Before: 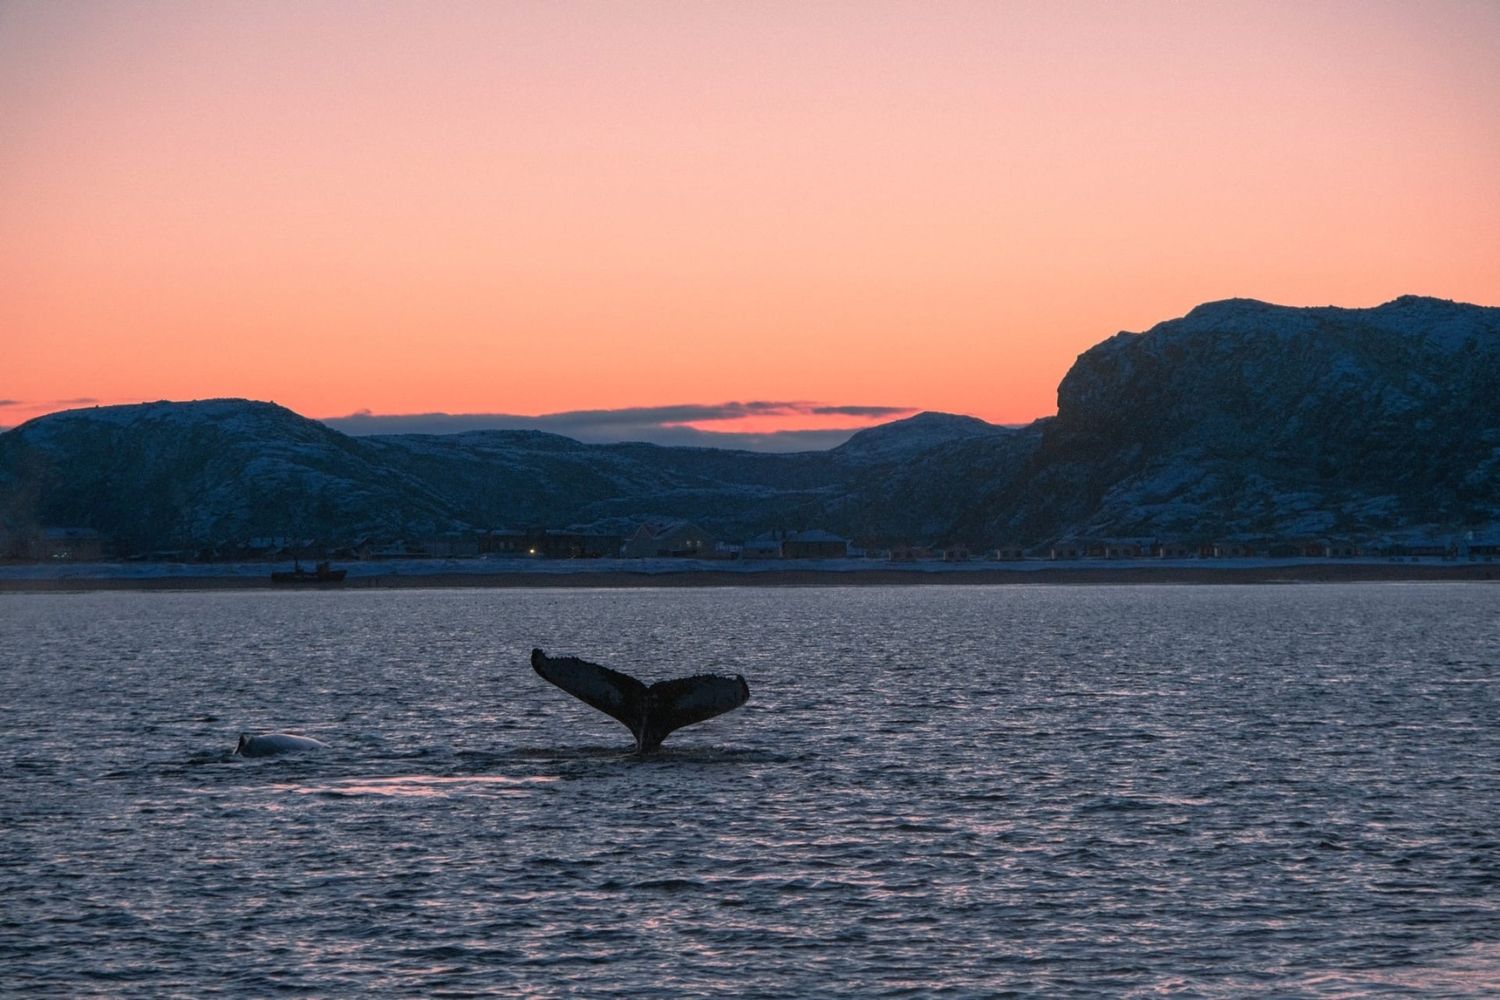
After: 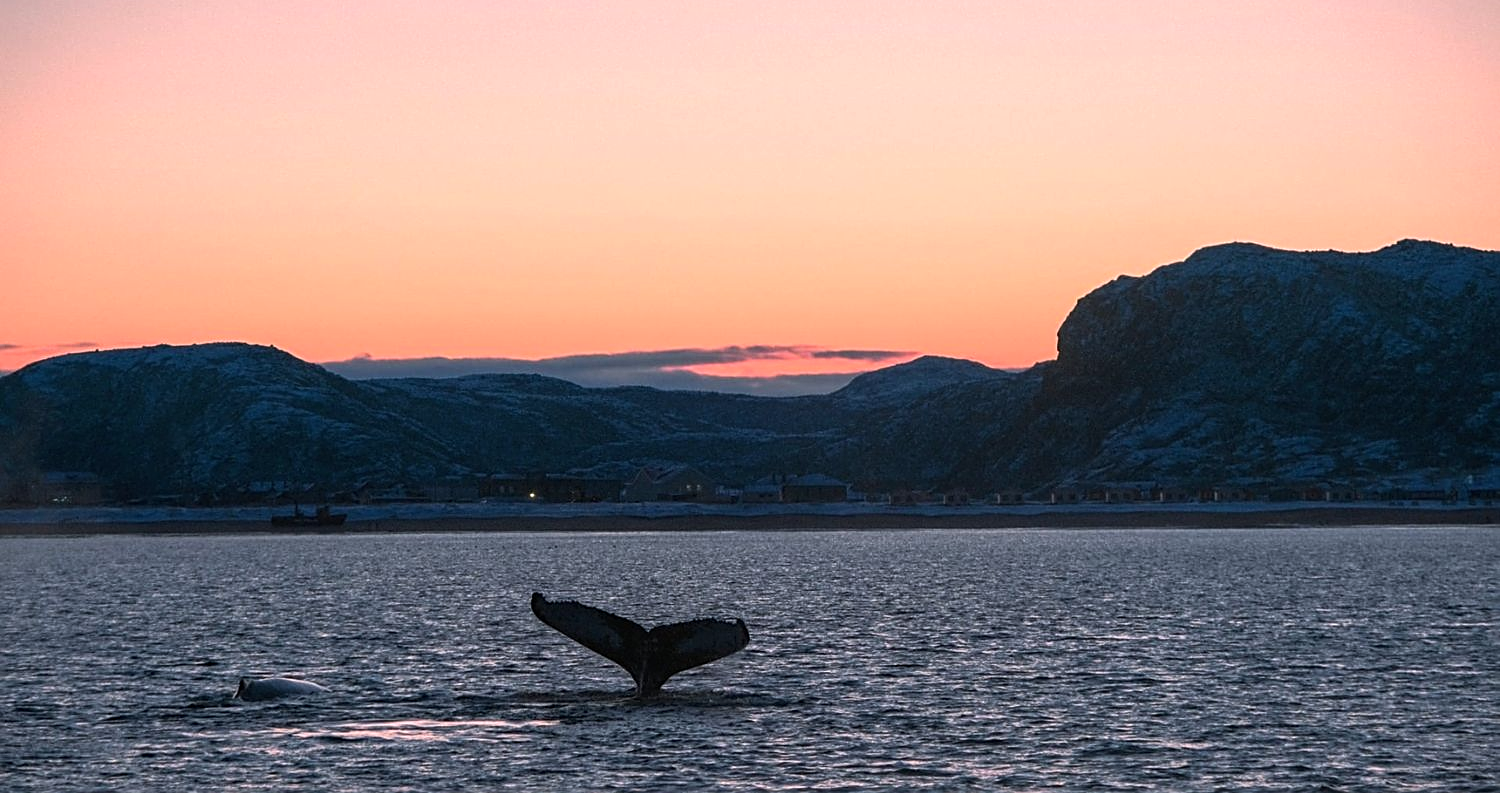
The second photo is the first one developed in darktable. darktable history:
sharpen: on, module defaults
tone equalizer: -8 EV -0.417 EV, -7 EV -0.389 EV, -6 EV -0.333 EV, -5 EV -0.222 EV, -3 EV 0.222 EV, -2 EV 0.333 EV, -1 EV 0.389 EV, +0 EV 0.417 EV, edges refinement/feathering 500, mask exposure compensation -1.57 EV, preserve details no
crop and rotate: top 5.667%, bottom 14.937%
